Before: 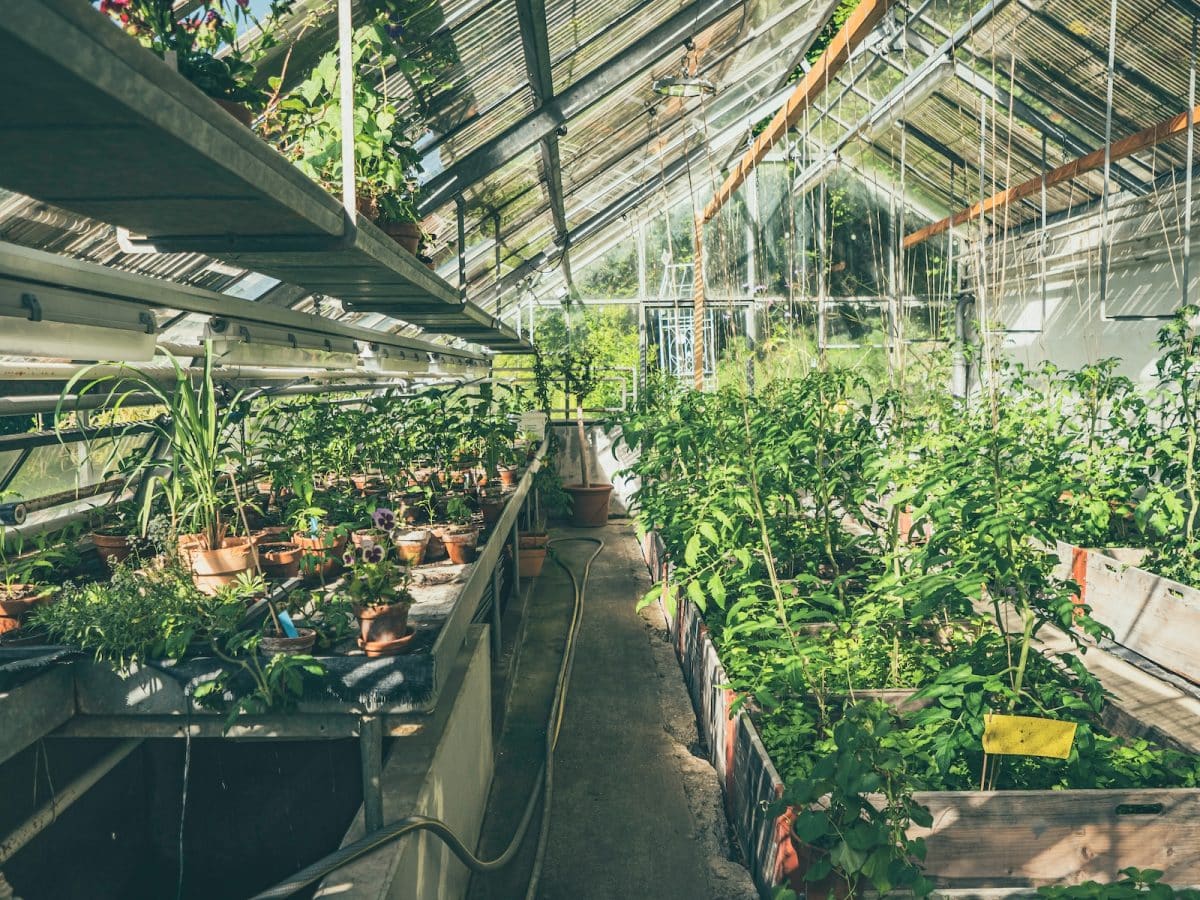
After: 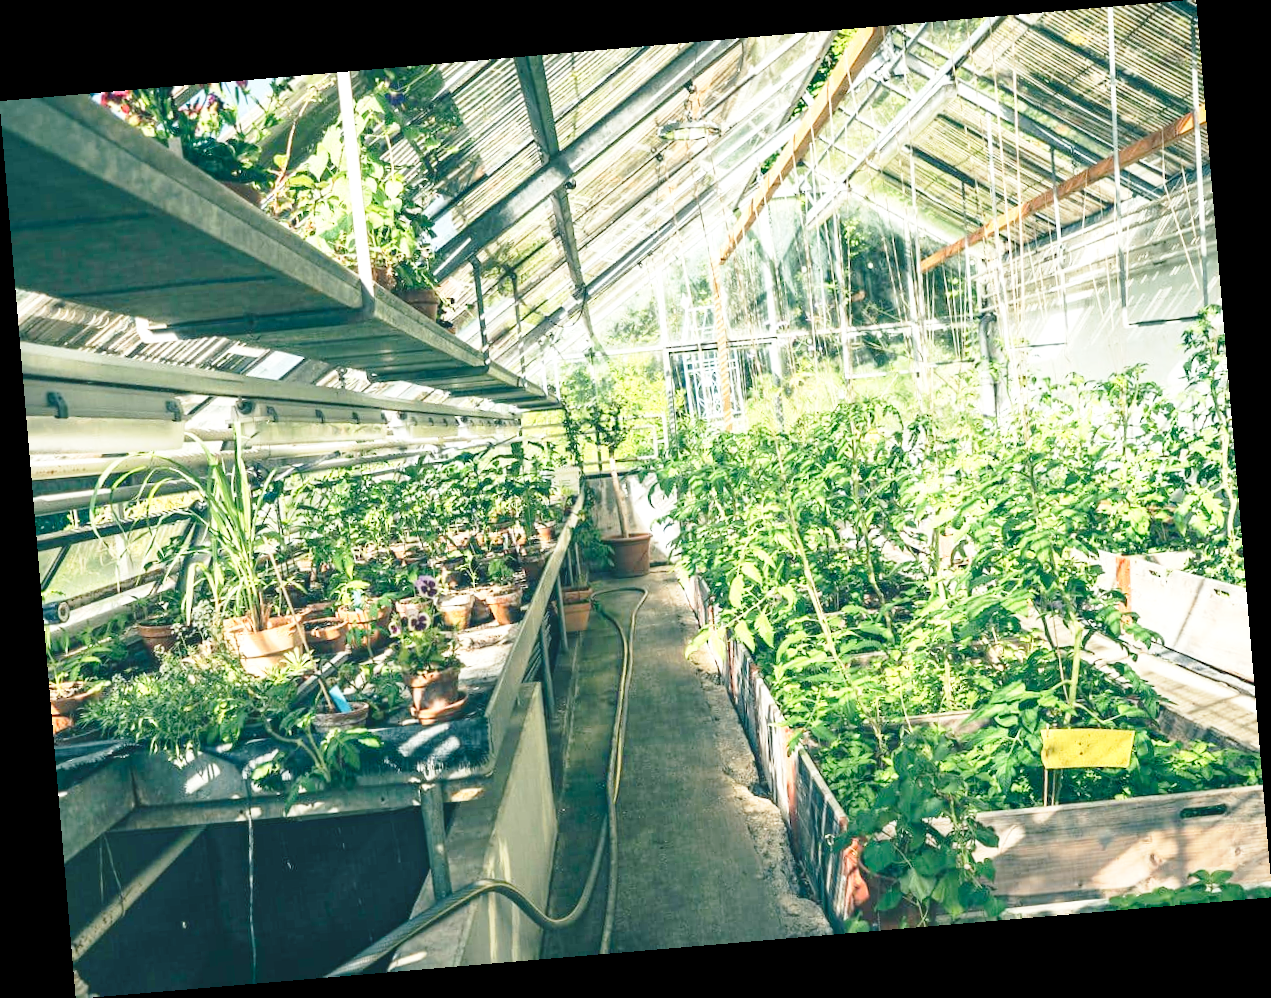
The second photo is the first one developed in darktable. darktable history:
base curve: curves: ch0 [(0, 0) (0.028, 0.03) (0.121, 0.232) (0.46, 0.748) (0.859, 0.968) (1, 1)], preserve colors none
exposure: black level correction 0.001, exposure 0.5 EV, compensate exposure bias true, compensate highlight preservation false
white balance: emerald 1
rotate and perspective: rotation -4.86°, automatic cropping off
